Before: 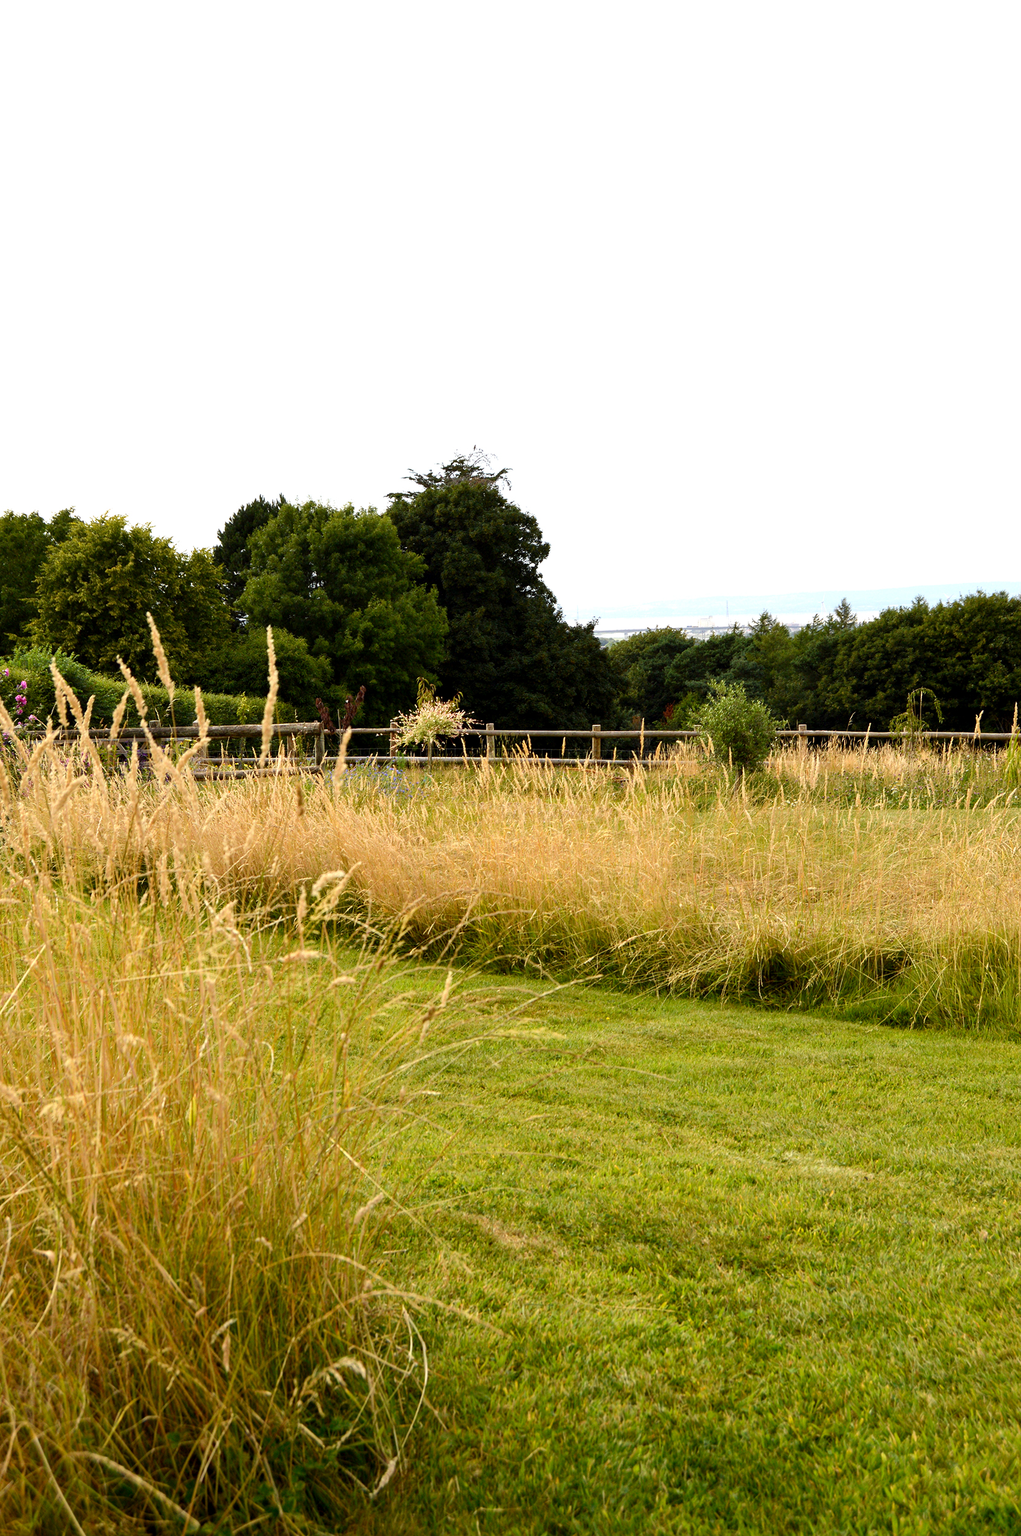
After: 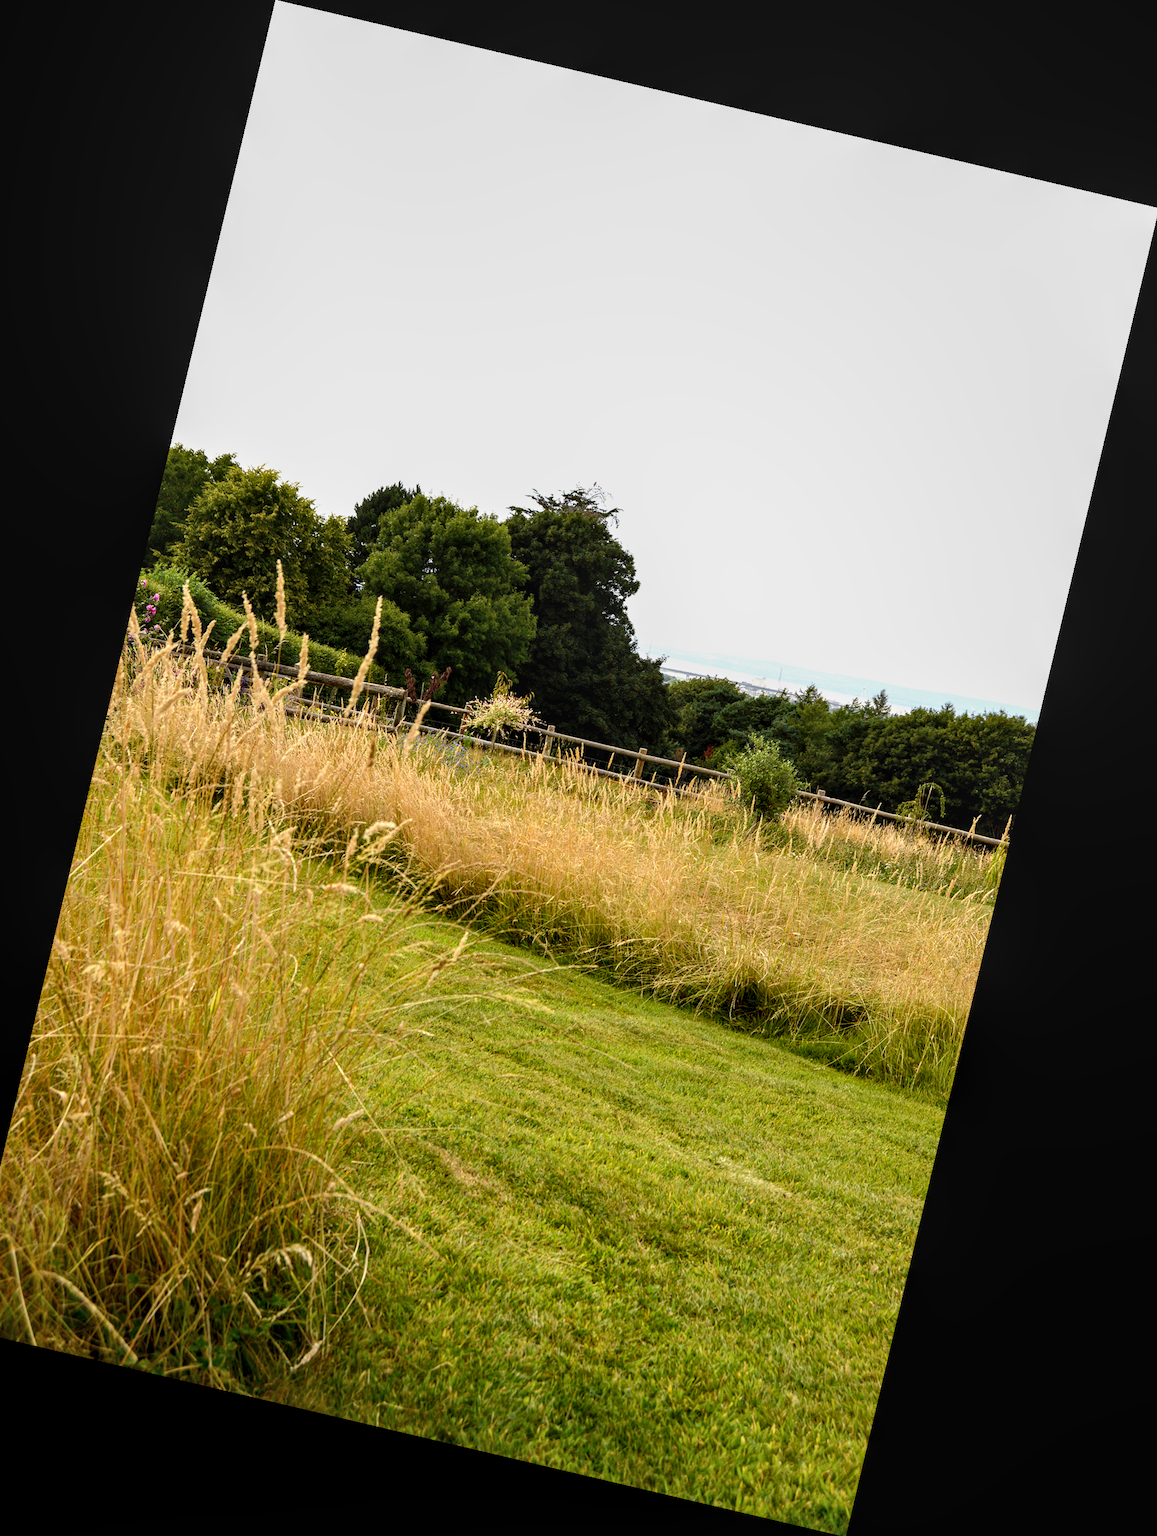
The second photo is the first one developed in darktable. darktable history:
local contrast: on, module defaults
crop and rotate: left 3.238%
rotate and perspective: rotation 13.27°, automatic cropping off
